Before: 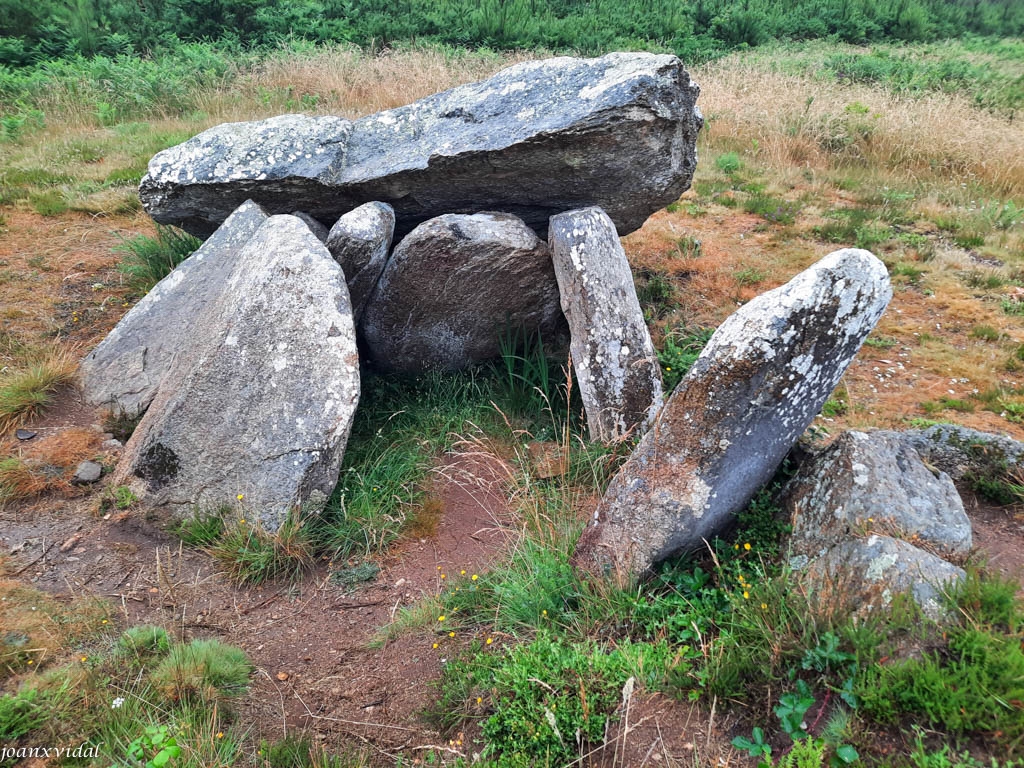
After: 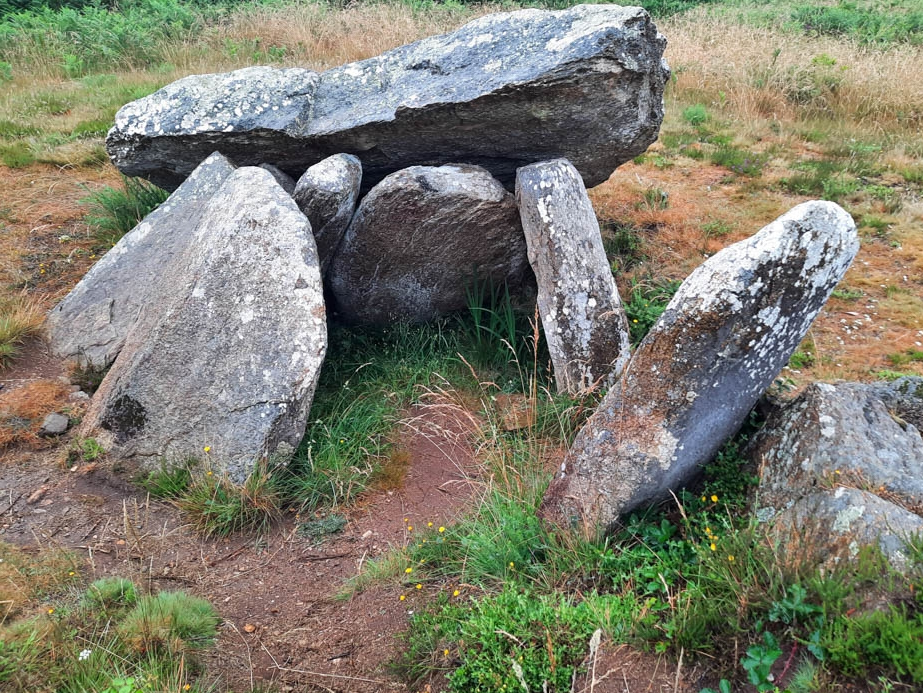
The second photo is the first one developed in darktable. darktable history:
crop: left 3.253%, top 6.364%, right 6.562%, bottom 3.295%
